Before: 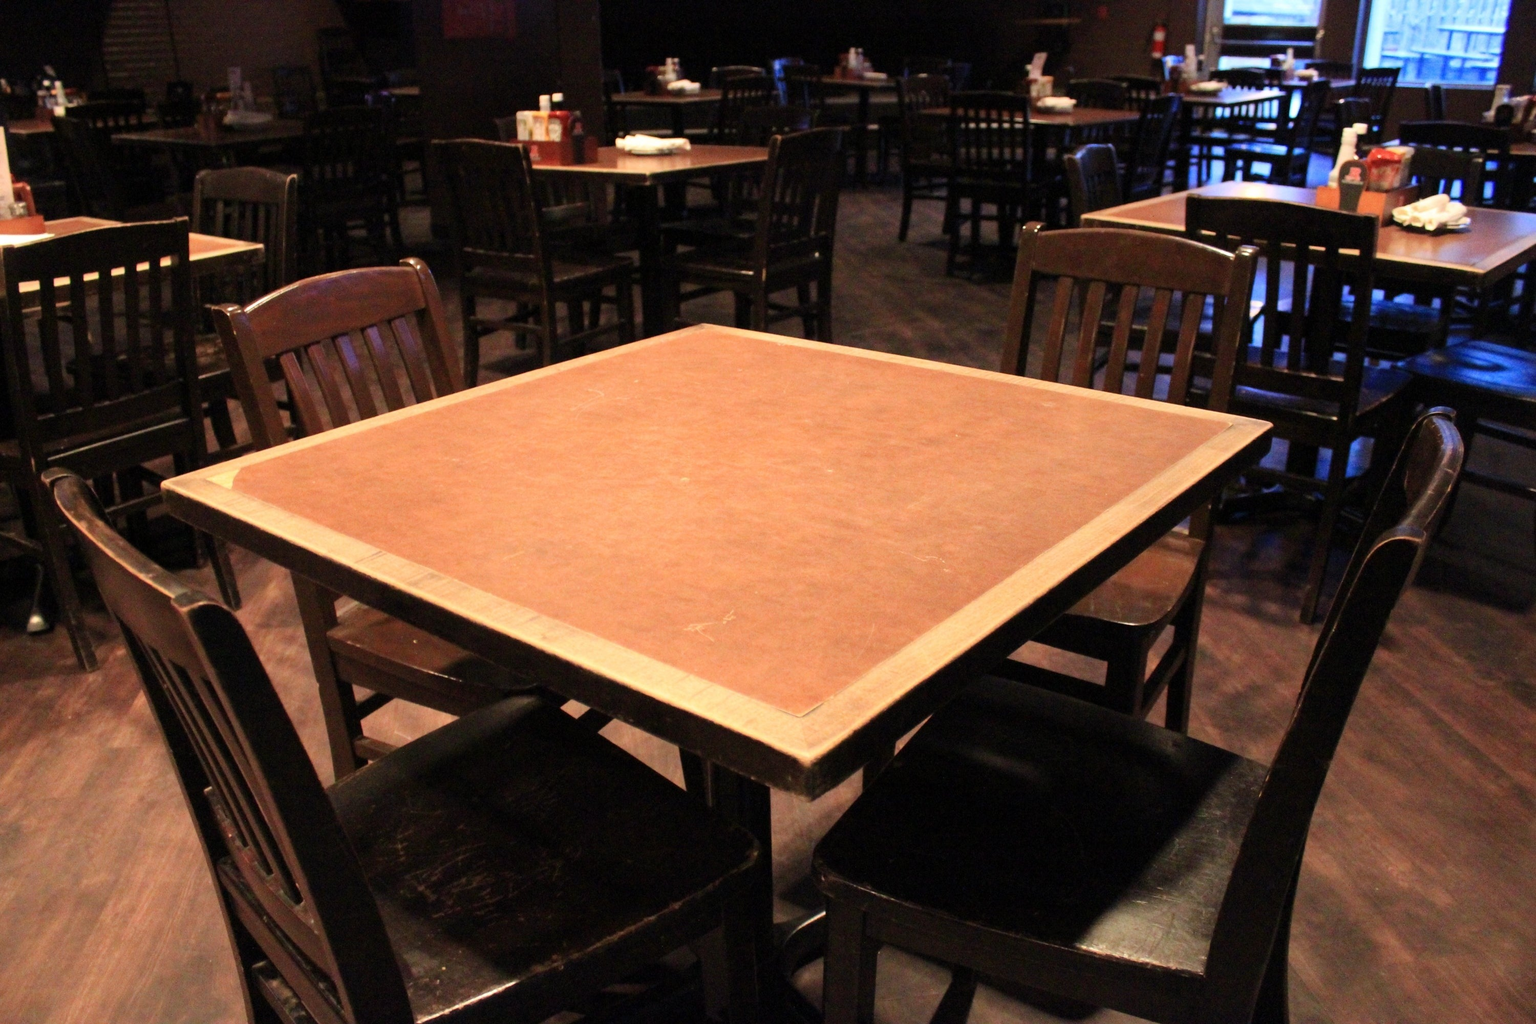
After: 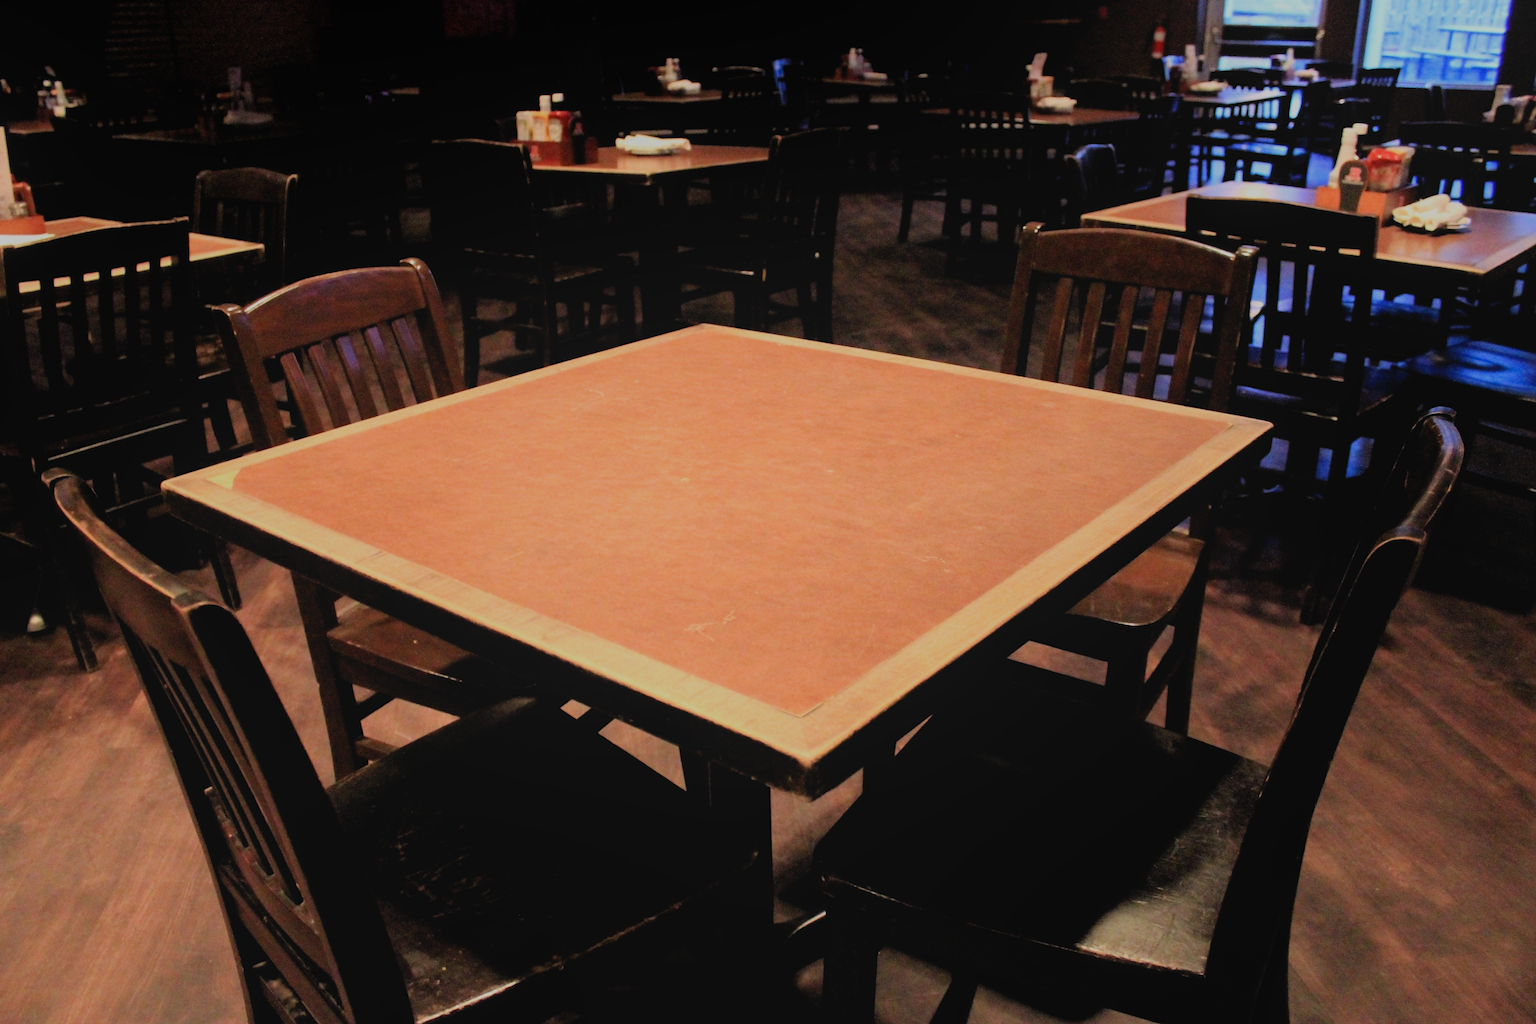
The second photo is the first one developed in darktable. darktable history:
local contrast: highlights 69%, shadows 66%, detail 83%, midtone range 0.322
filmic rgb: black relative exposure -7.77 EV, white relative exposure 4.44 EV, target black luminance 0%, hardness 3.76, latitude 50.62%, contrast 1.065, highlights saturation mix 9.62%, shadows ↔ highlights balance -0.21%
